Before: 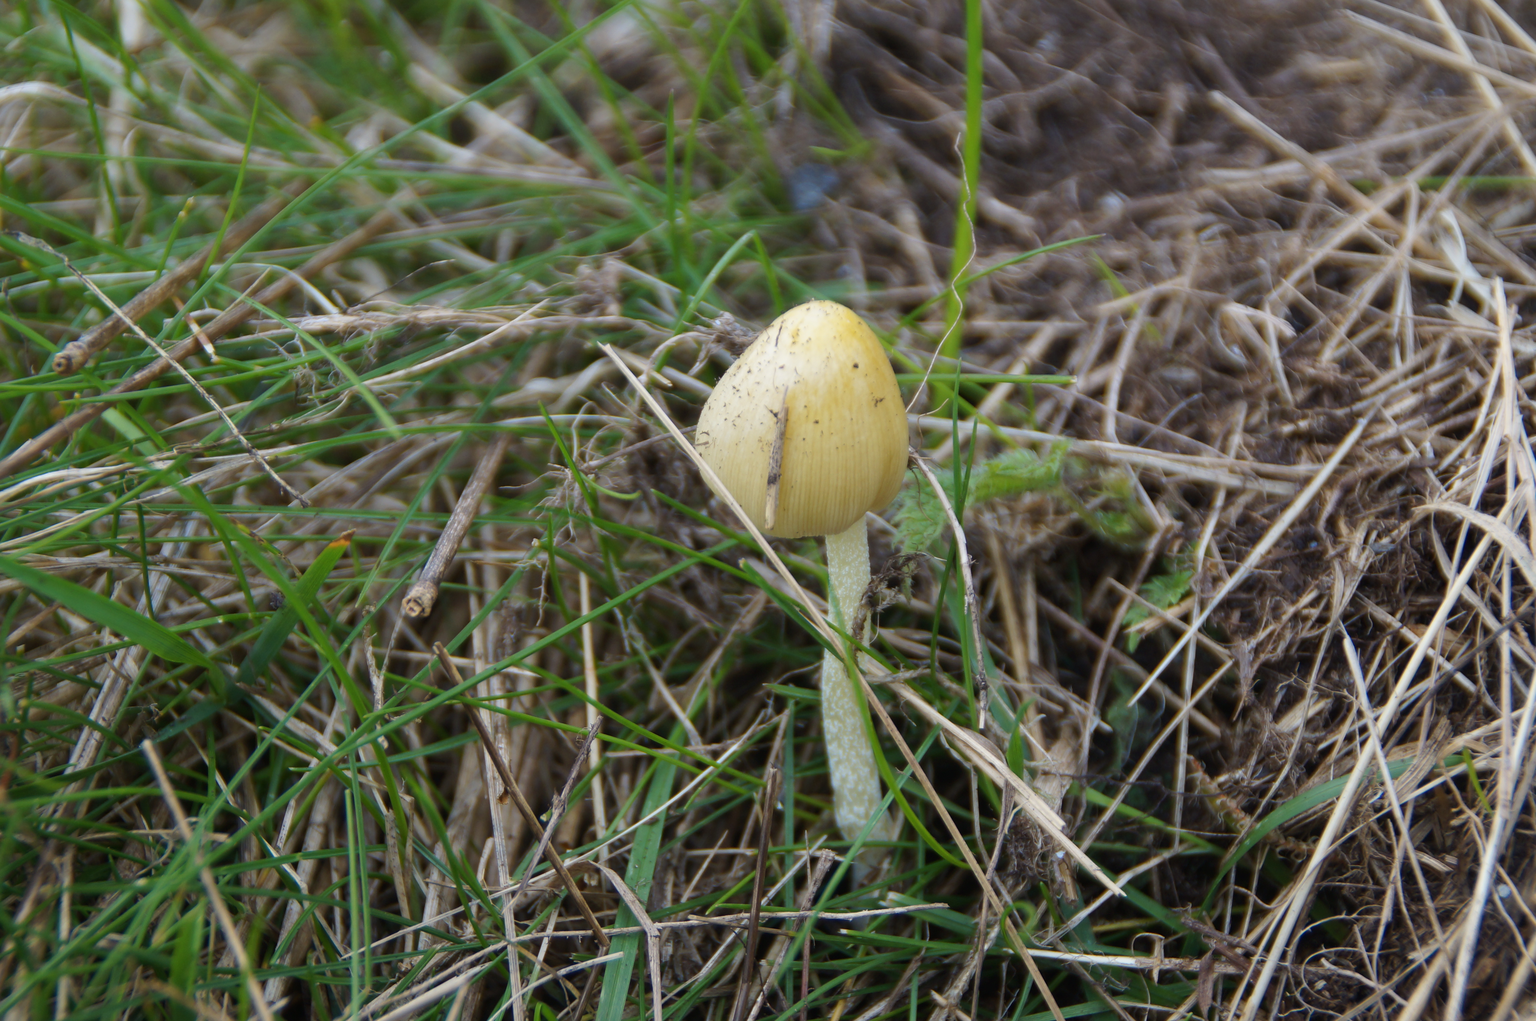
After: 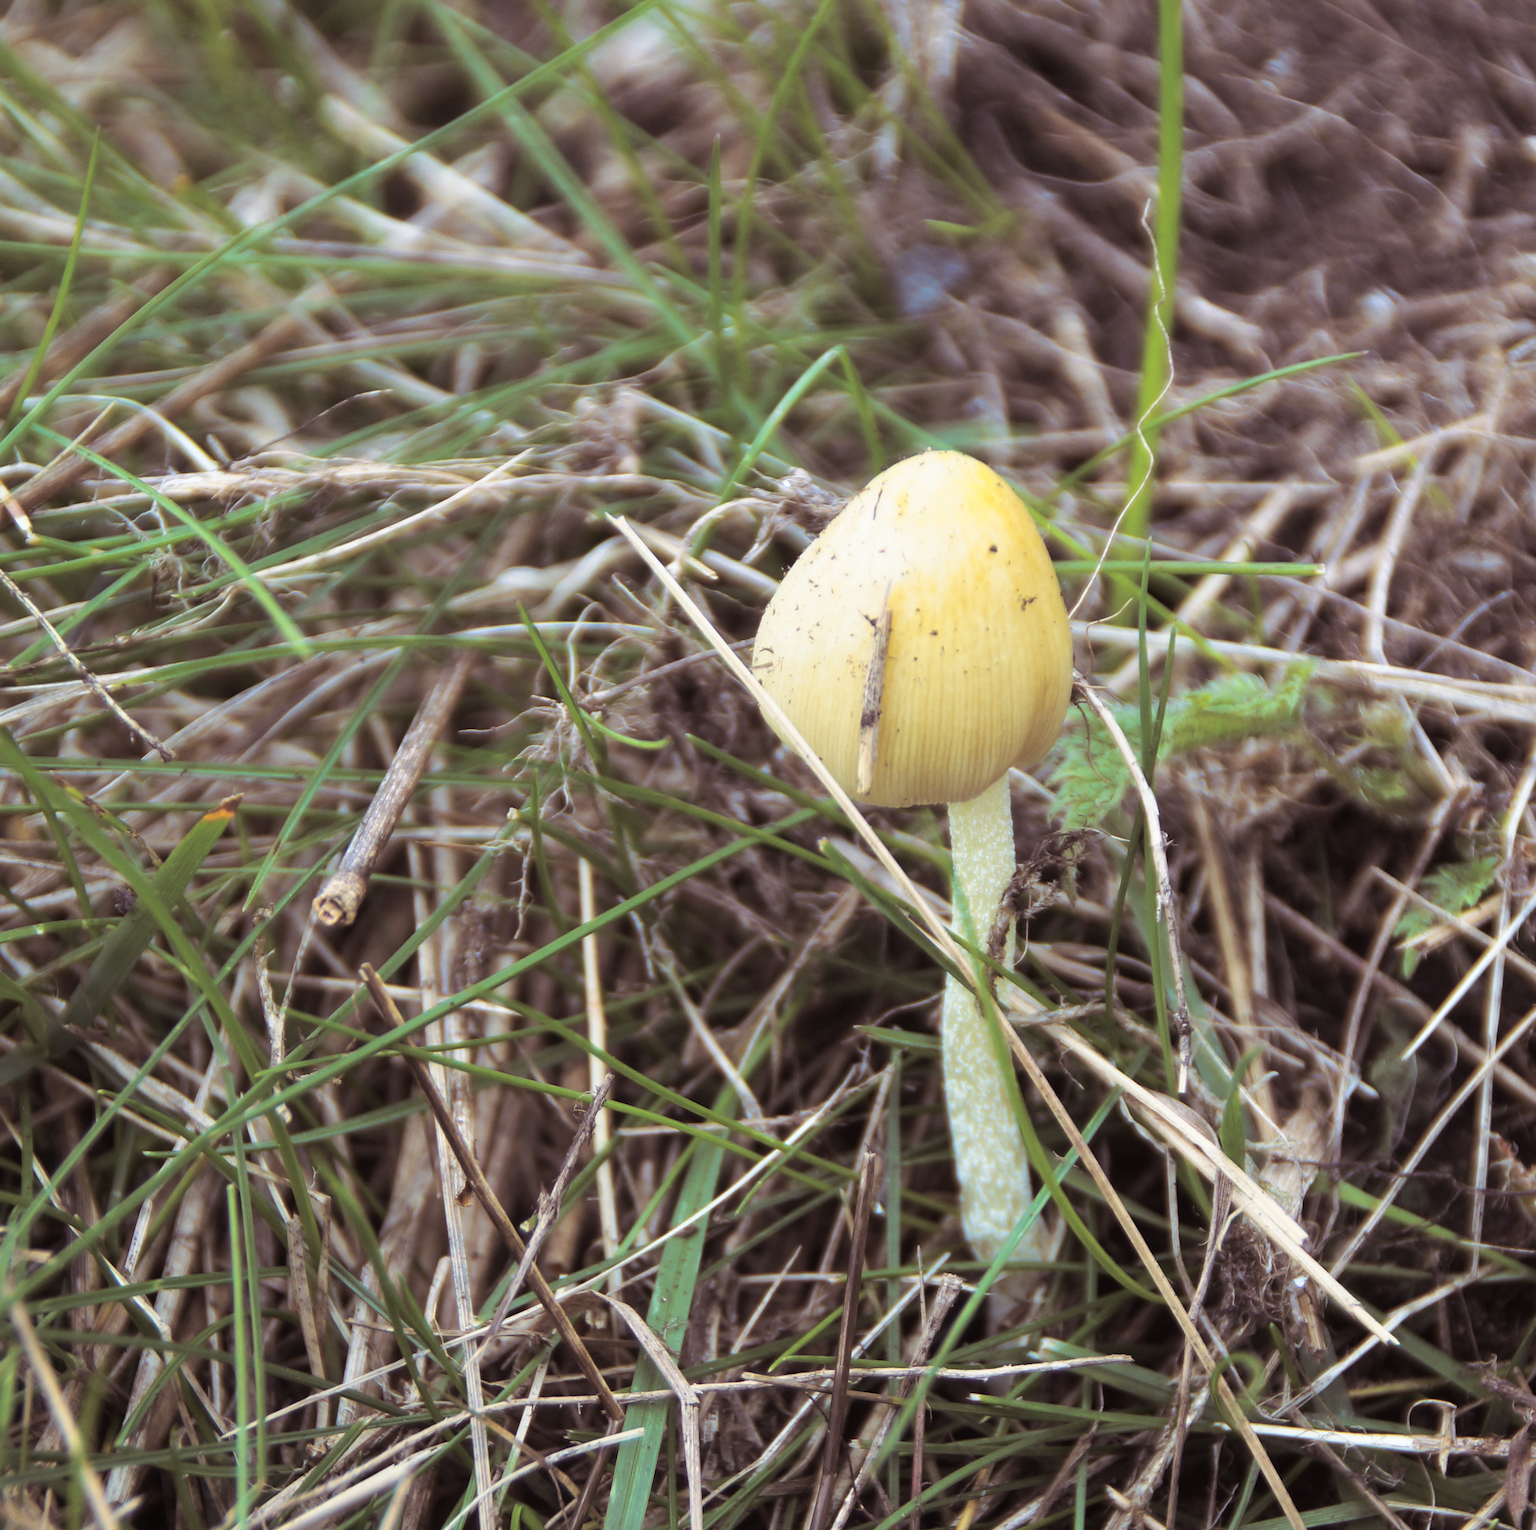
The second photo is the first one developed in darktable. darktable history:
crop and rotate: left 12.648%, right 20.685%
split-toning: shadows › saturation 0.24, highlights › hue 54°, highlights › saturation 0.24
base curve: curves: ch0 [(0, 0) (0.557, 0.834) (1, 1)]
